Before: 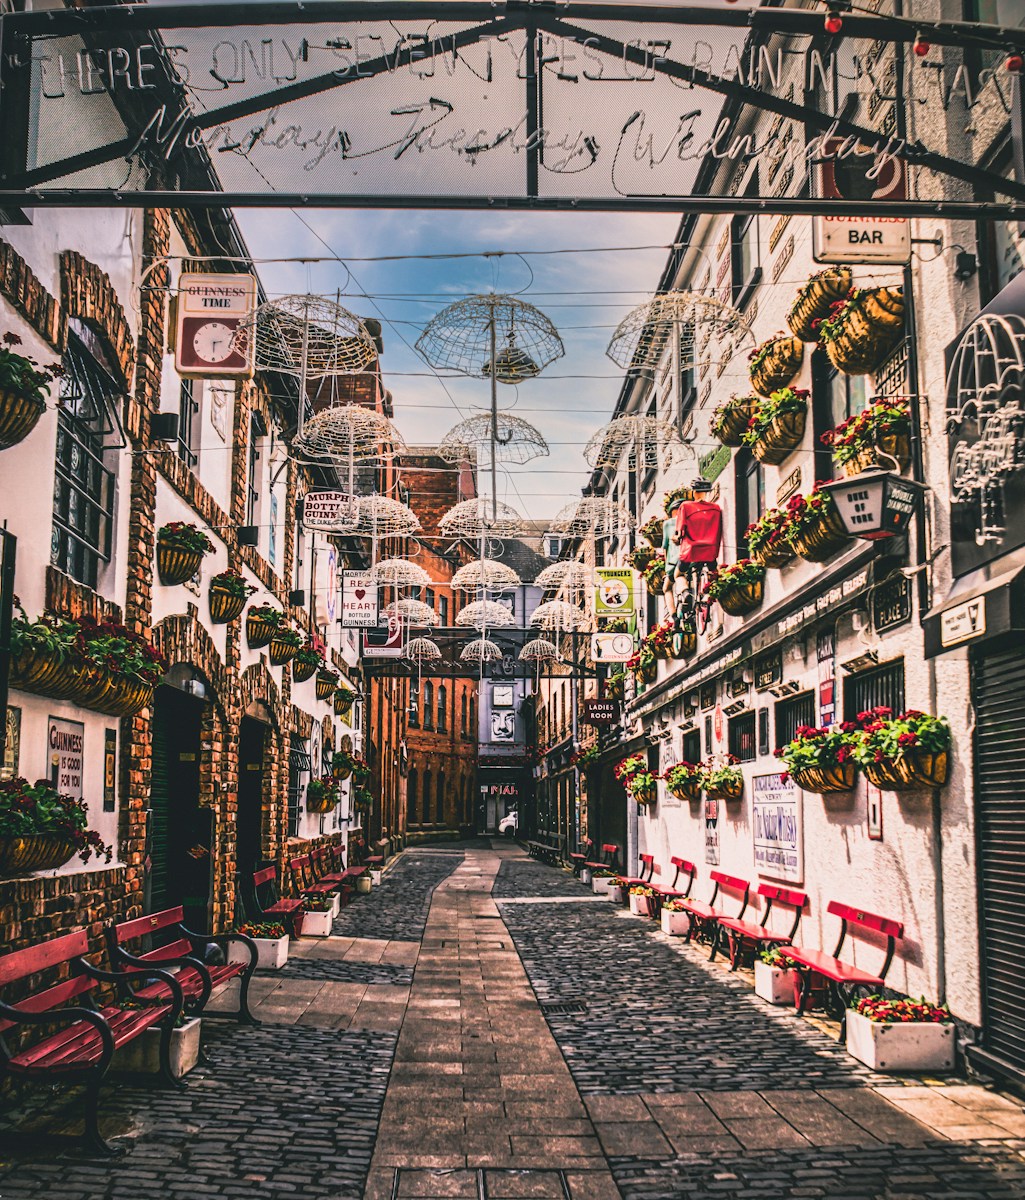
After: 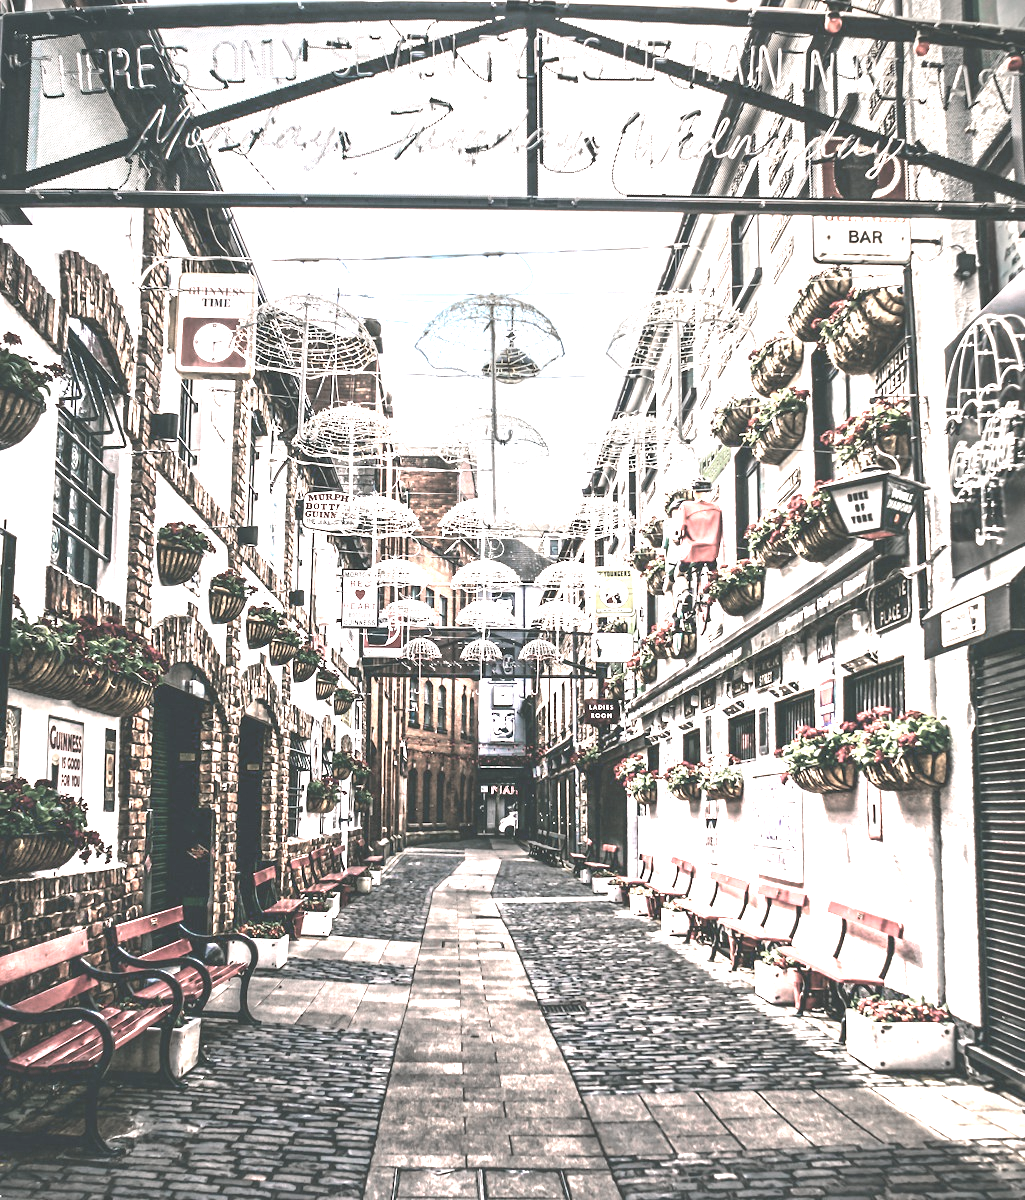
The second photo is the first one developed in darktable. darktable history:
color zones: curves: ch0 [(0, 0.613) (0.01, 0.613) (0.245, 0.448) (0.498, 0.529) (0.642, 0.665) (0.879, 0.777) (0.99, 0.613)]; ch1 [(0, 0.272) (0.219, 0.127) (0.724, 0.346)]
exposure: black level correction 0, exposure 1.9 EV, compensate highlight preservation false
contrast equalizer: y [[0.5 ×4, 0.467, 0.376], [0.5 ×6], [0.5 ×6], [0 ×6], [0 ×6]]
